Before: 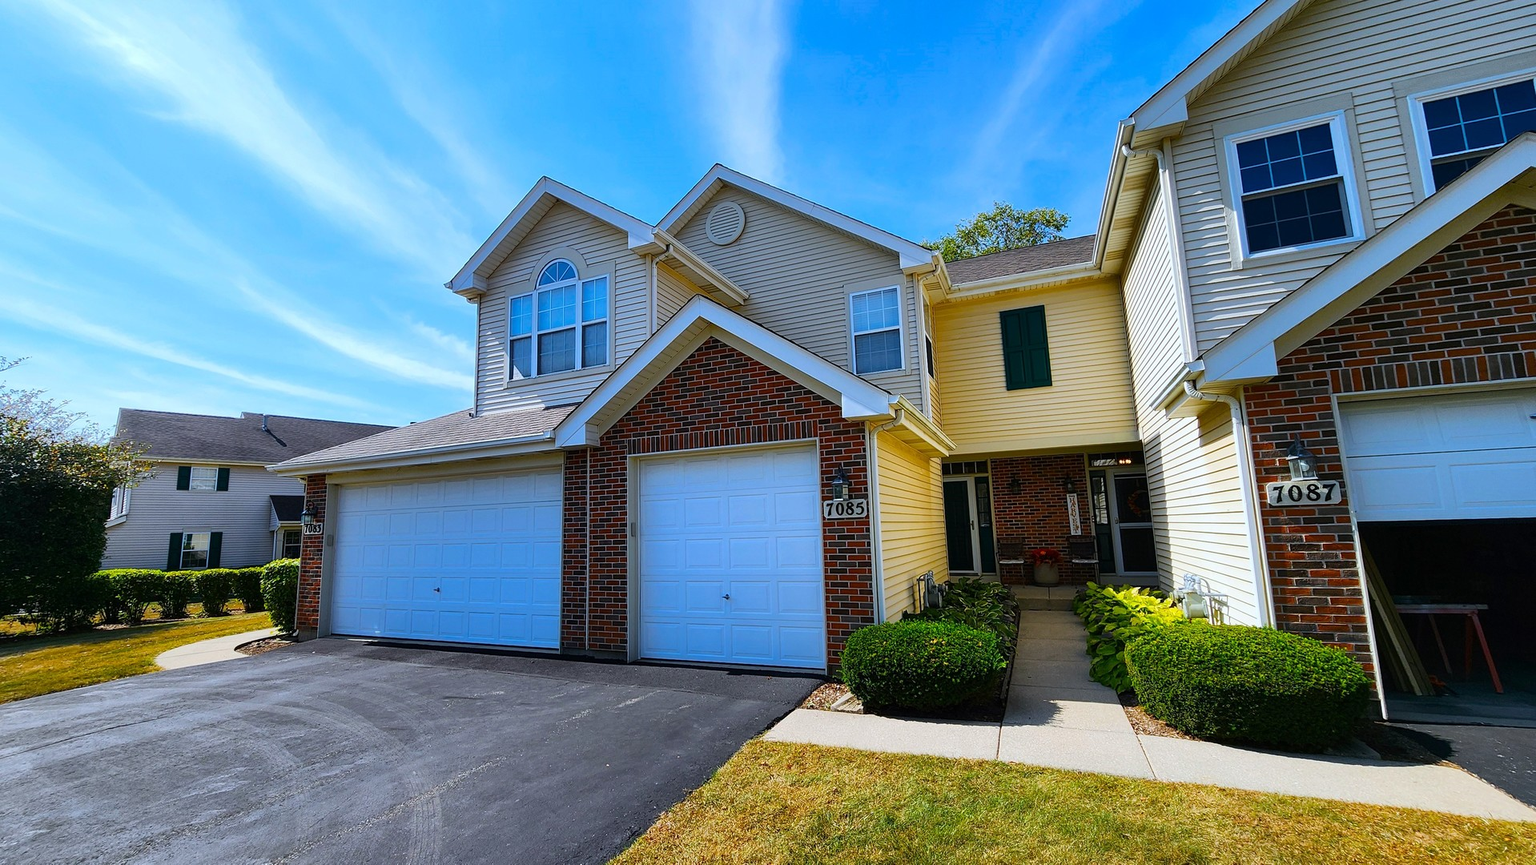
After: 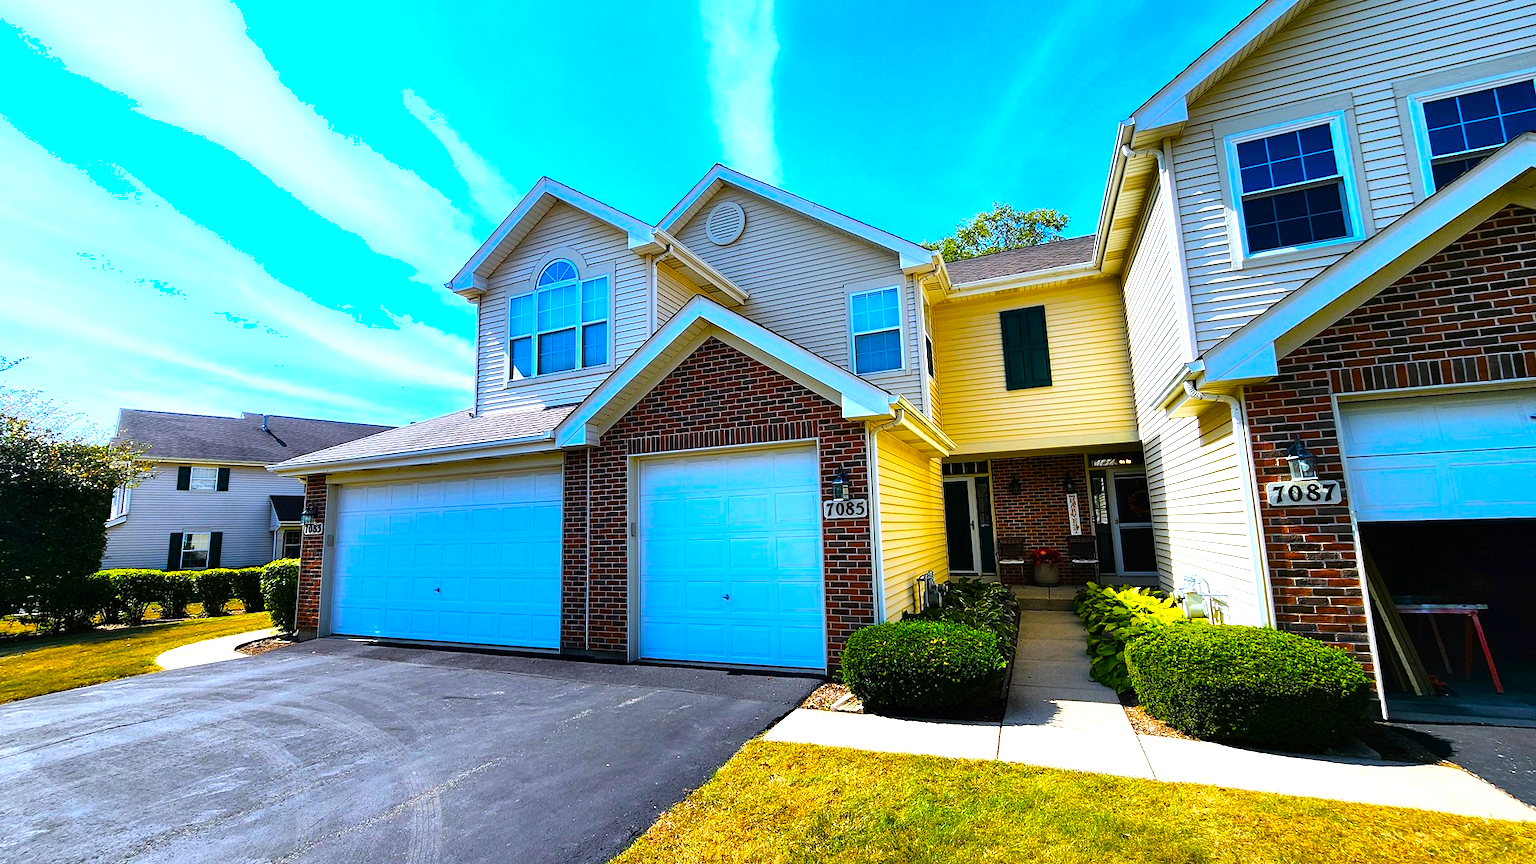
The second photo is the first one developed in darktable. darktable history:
color balance rgb: linear chroma grading › global chroma 41.99%, perceptual saturation grading › global saturation 0.092%, global vibrance 20%
tone equalizer: -8 EV -0.755 EV, -7 EV -0.679 EV, -6 EV -0.562 EV, -5 EV -0.404 EV, -3 EV 0.401 EV, -2 EV 0.6 EV, -1 EV 0.695 EV, +0 EV 0.733 EV
exposure: exposure -0.153 EV, compensate exposure bias true, compensate highlight preservation false
sharpen: radius 5.36, amount 0.317, threshold 26.796
shadows and highlights: radius 45.15, white point adjustment 6.67, compress 80.06%, soften with gaussian
